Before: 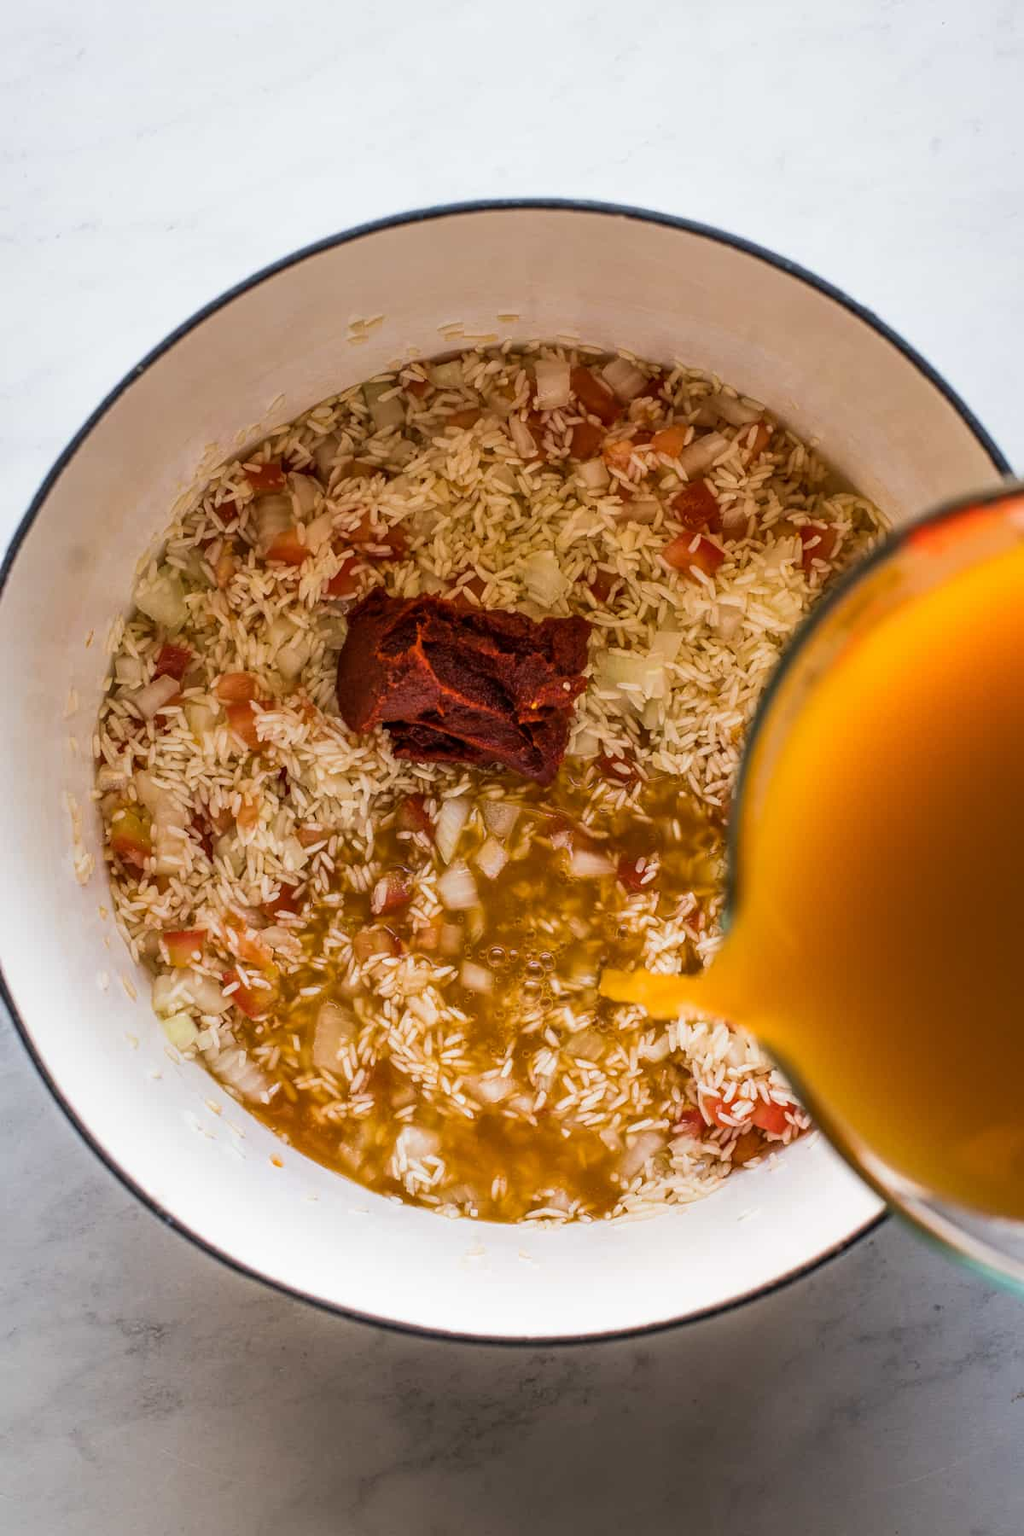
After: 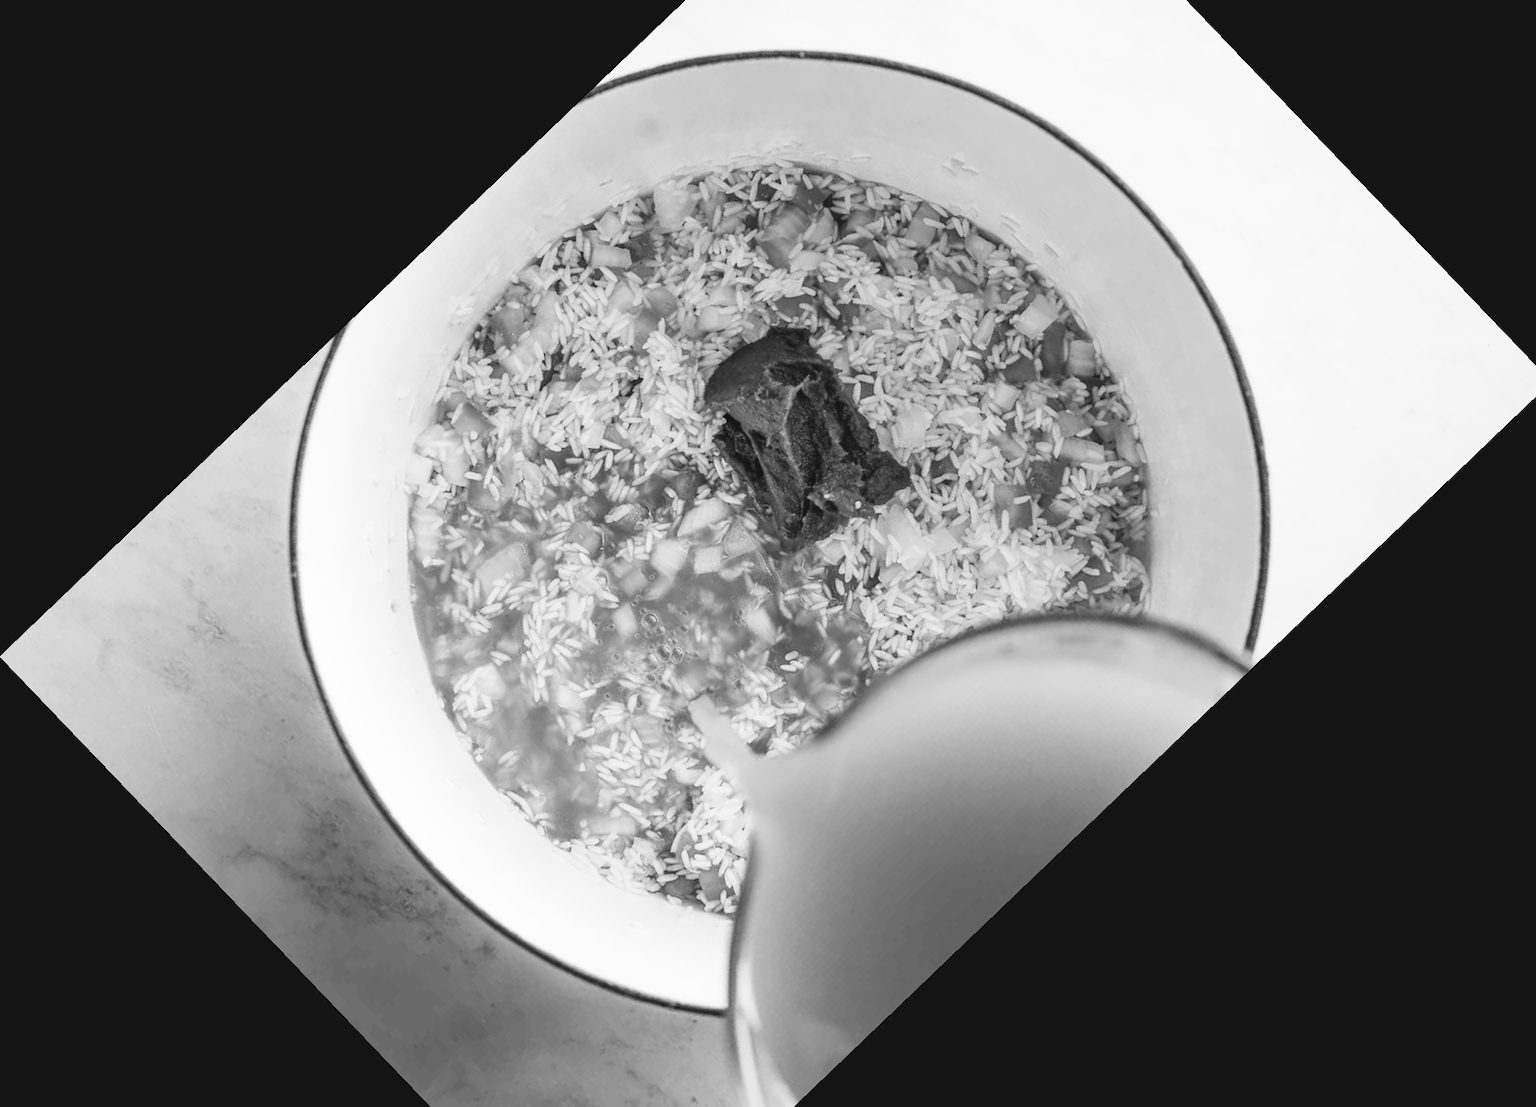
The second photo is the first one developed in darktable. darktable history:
exposure: exposure -0.048 EV, compensate highlight preservation false
crop and rotate: angle -46.26°, top 16.234%, right 0.912%, bottom 11.704%
monochrome: on, module defaults
base curve: curves: ch0 [(0, 0.007) (0.028, 0.063) (0.121, 0.311) (0.46, 0.743) (0.859, 0.957) (1, 1)], preserve colors none
color balance rgb: perceptual saturation grading › global saturation 20%, perceptual saturation grading › highlights -25%, perceptual saturation grading › shadows 25%
